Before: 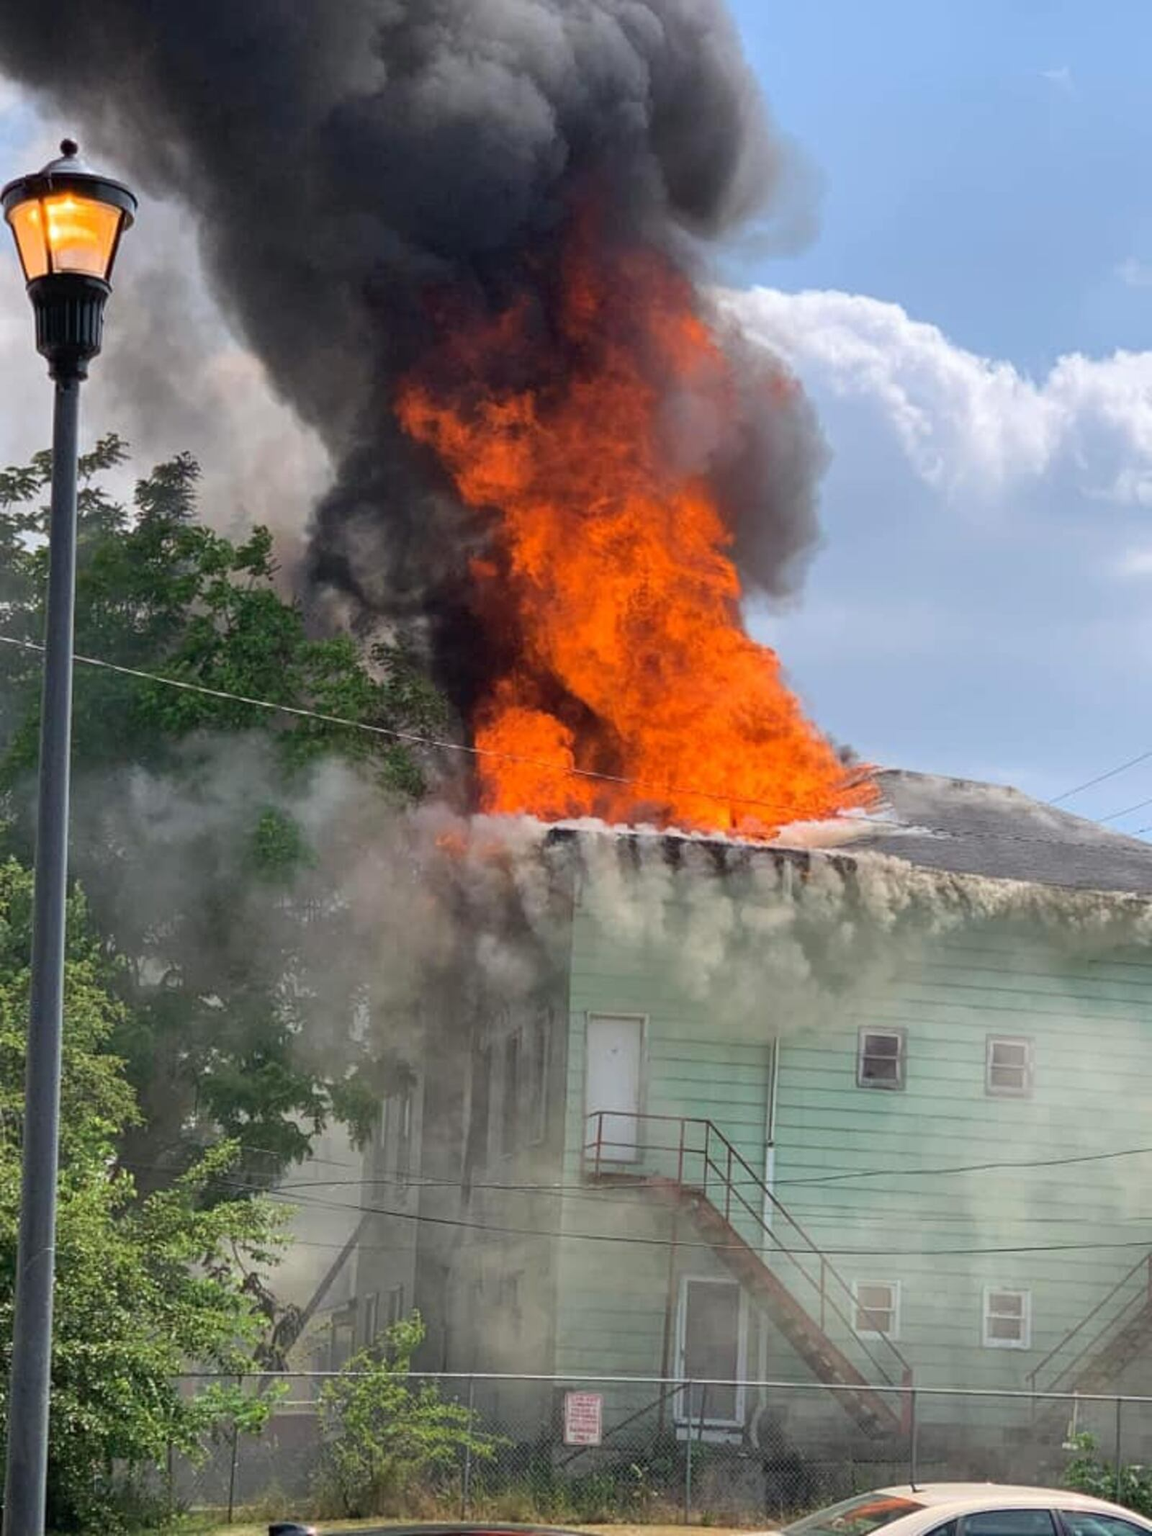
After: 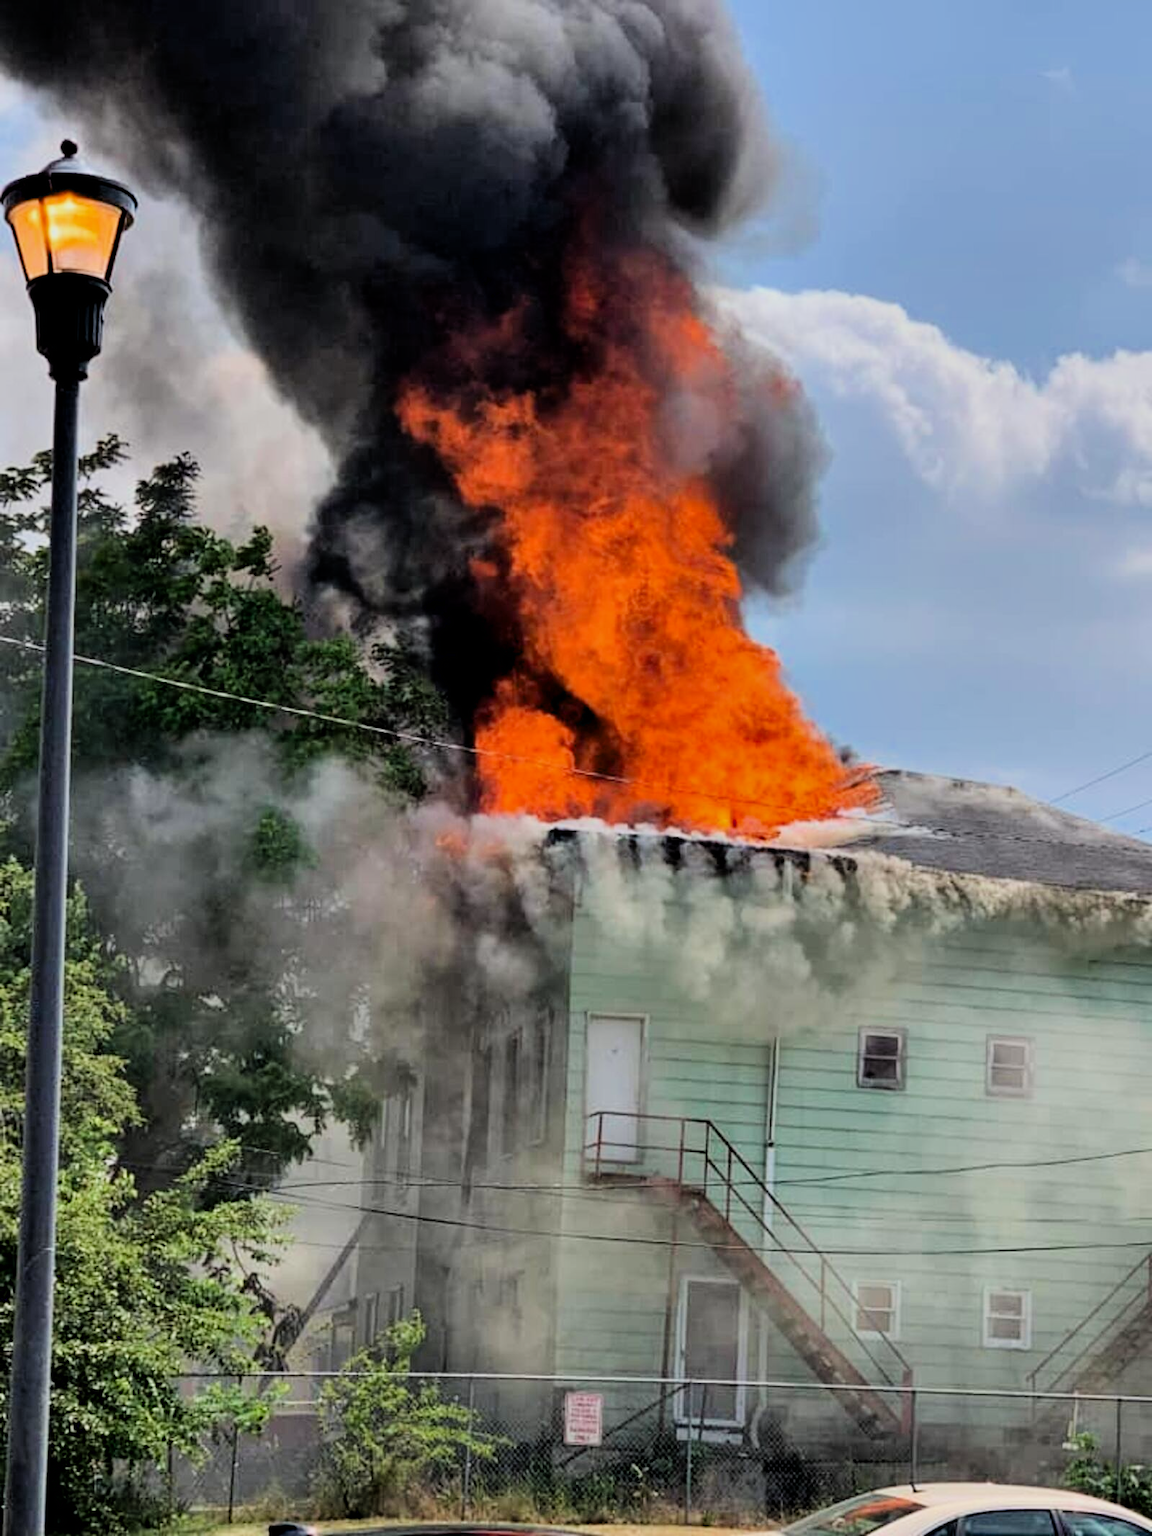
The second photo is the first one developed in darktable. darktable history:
contrast equalizer: octaves 7, y [[0.6 ×6], [0.55 ×6], [0 ×6], [0 ×6], [0 ×6]]
filmic rgb: black relative exposure -9.26 EV, white relative exposure 6.76 EV, hardness 3.06, contrast 1.052, color science v6 (2022)
